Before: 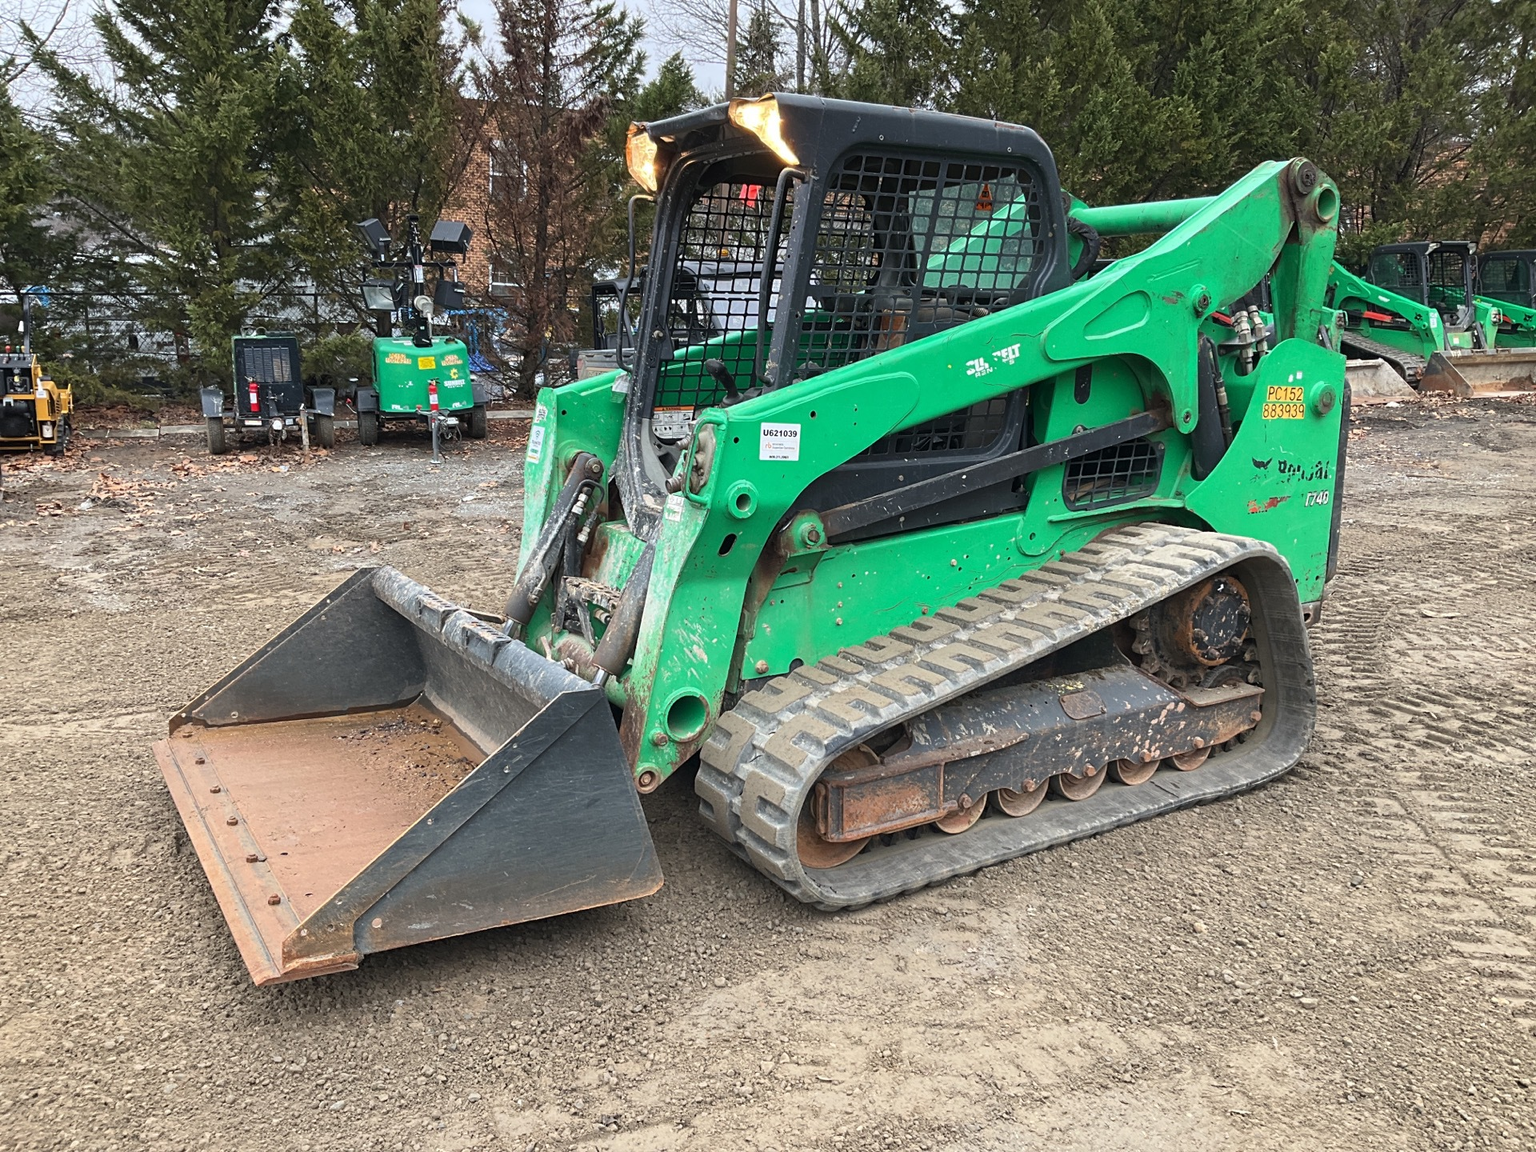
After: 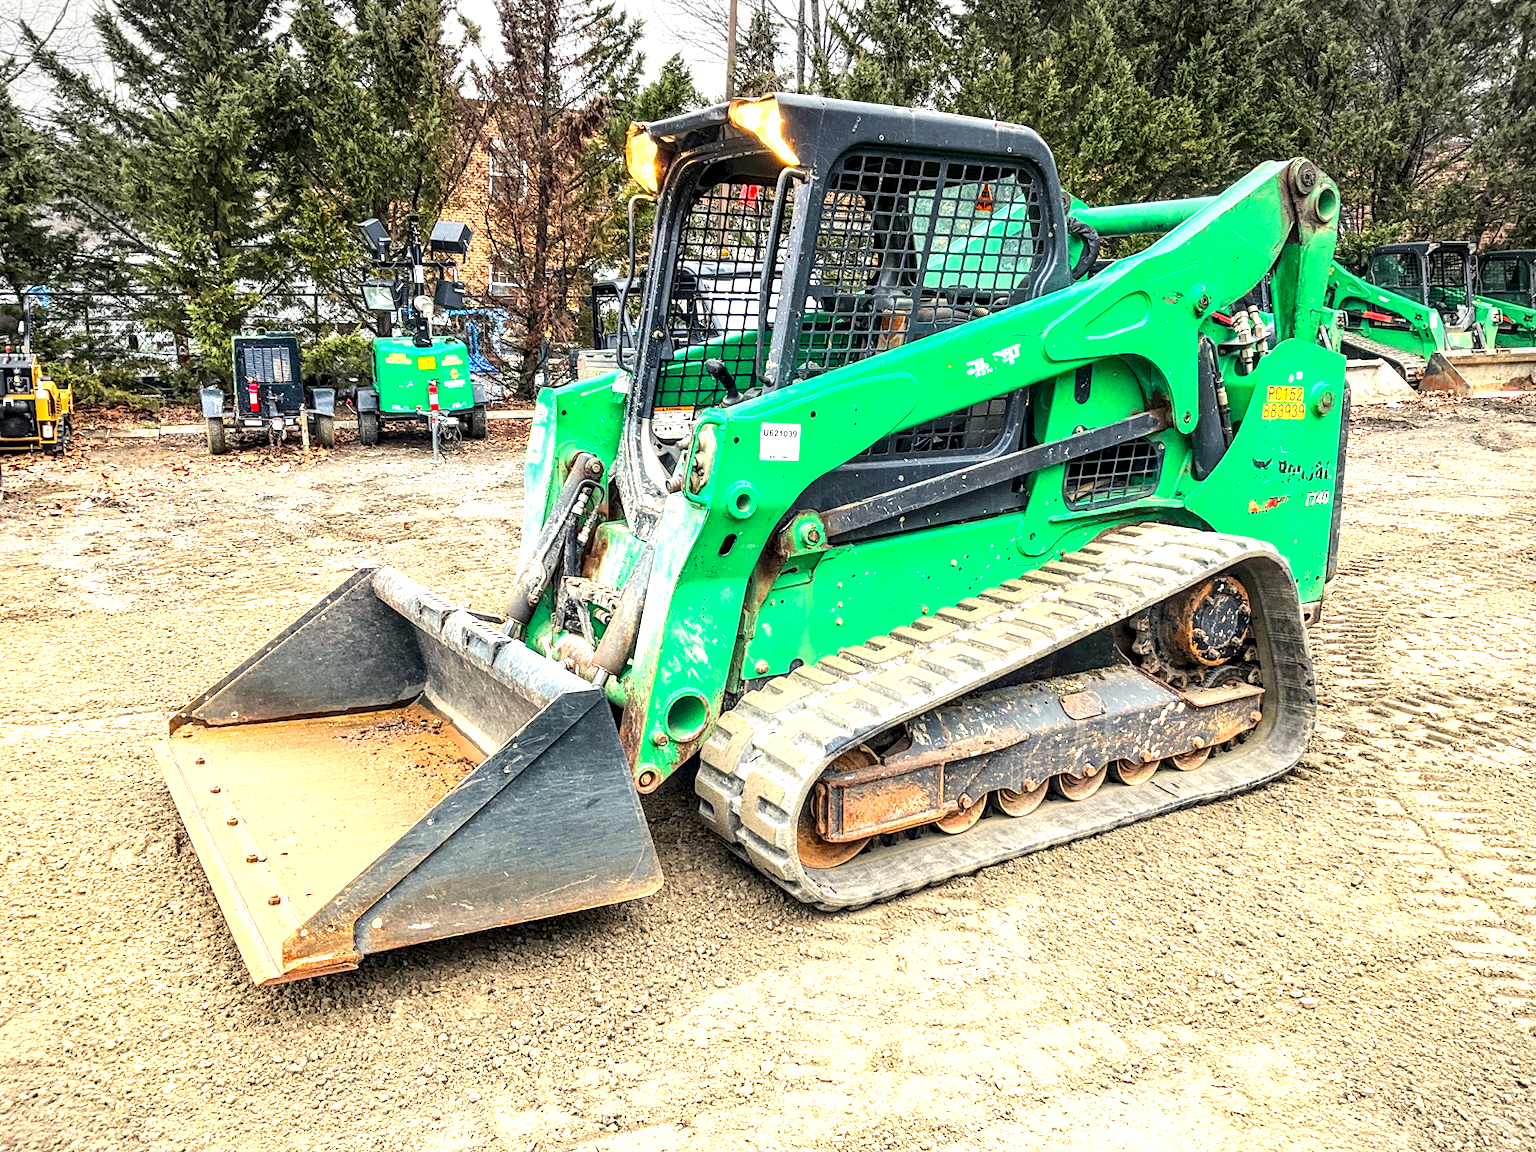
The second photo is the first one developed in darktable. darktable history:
exposure: black level correction 0, exposure 0.934 EV, compensate highlight preservation false
vignetting: fall-off start 100.49%, center (-0.029, 0.244), width/height ratio 1.308
local contrast: highlights 17%, detail 188%
tone curve: curves: ch0 [(0, 0) (0.739, 0.837) (1, 1)]; ch1 [(0, 0) (0.226, 0.261) (0.383, 0.397) (0.462, 0.473) (0.498, 0.502) (0.521, 0.52) (0.578, 0.57) (1, 1)]; ch2 [(0, 0) (0.438, 0.456) (0.5, 0.5) (0.547, 0.557) (0.597, 0.58) (0.629, 0.603) (1, 1)], color space Lab, linked channels, preserve colors none
color balance rgb: highlights gain › chroma 3.088%, highlights gain › hue 77.76°, linear chroma grading › shadows -3.363%, linear chroma grading › highlights -3.113%, perceptual saturation grading › global saturation 41.736%, perceptual brilliance grading › highlights 6.869%, perceptual brilliance grading › mid-tones 16.476%, perceptual brilliance grading › shadows -5.219%
